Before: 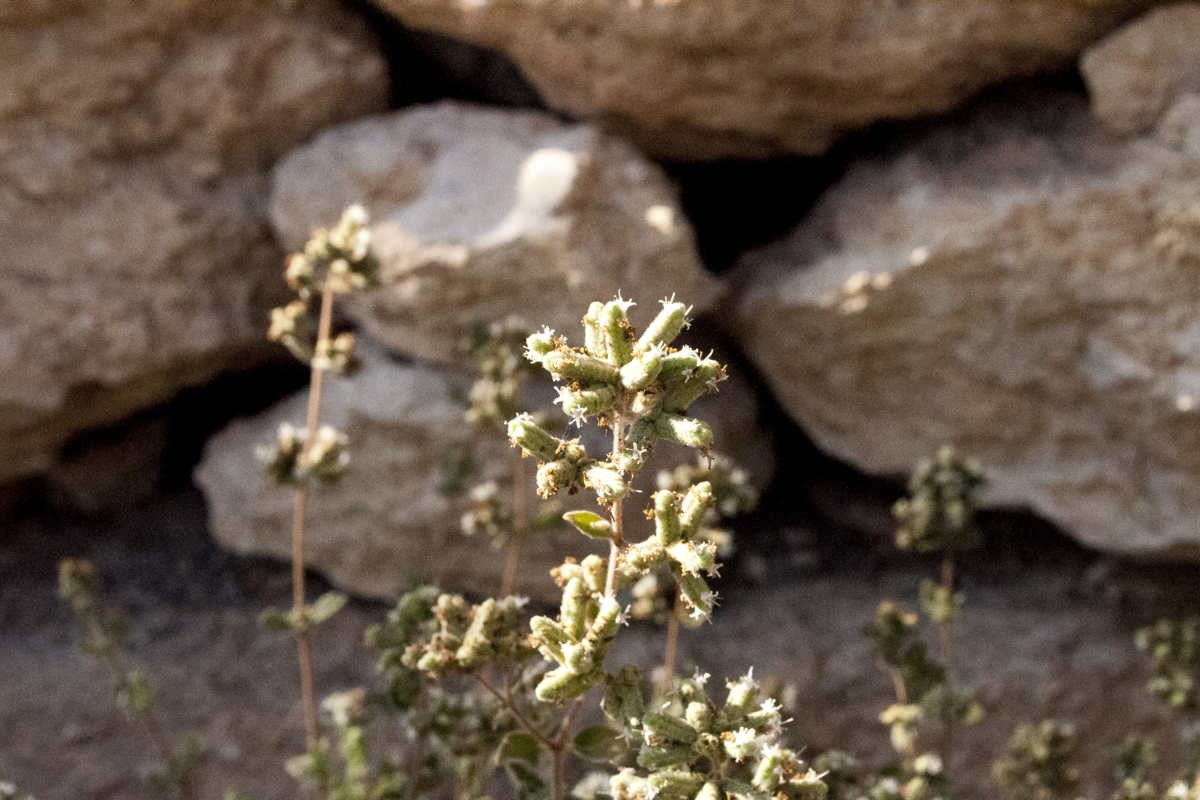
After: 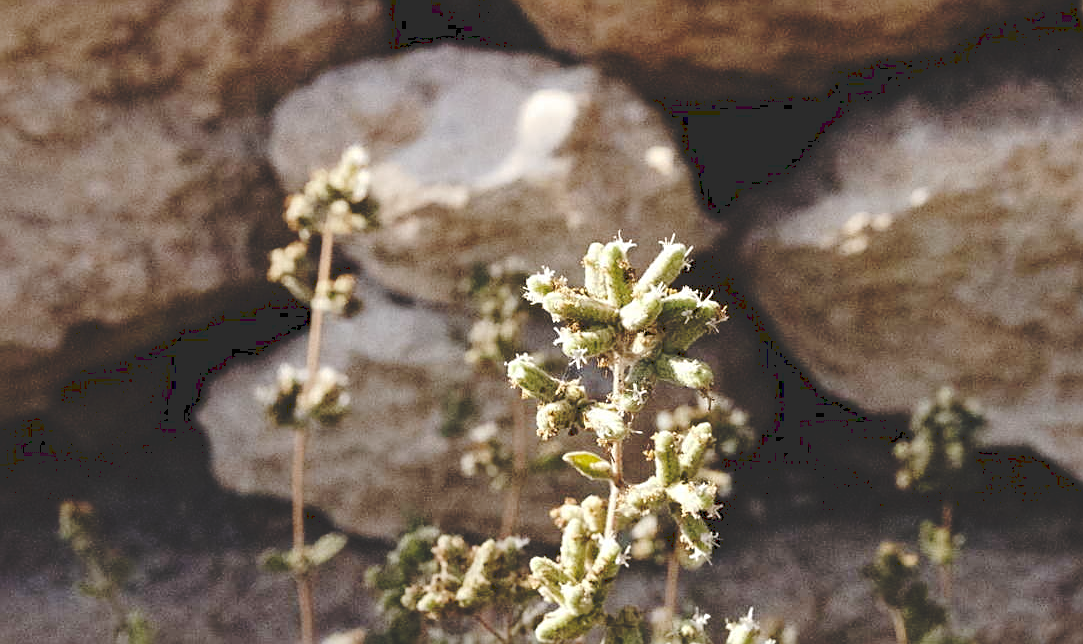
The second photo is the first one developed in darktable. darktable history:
sharpen: on, module defaults
tone curve: curves: ch0 [(0, 0) (0.003, 0.177) (0.011, 0.177) (0.025, 0.176) (0.044, 0.178) (0.069, 0.186) (0.1, 0.194) (0.136, 0.203) (0.177, 0.223) (0.224, 0.255) (0.277, 0.305) (0.335, 0.383) (0.399, 0.467) (0.468, 0.546) (0.543, 0.616) (0.623, 0.694) (0.709, 0.764) (0.801, 0.834) (0.898, 0.901) (1, 1)], preserve colors none
crop: top 7.49%, right 9.717%, bottom 11.943%
